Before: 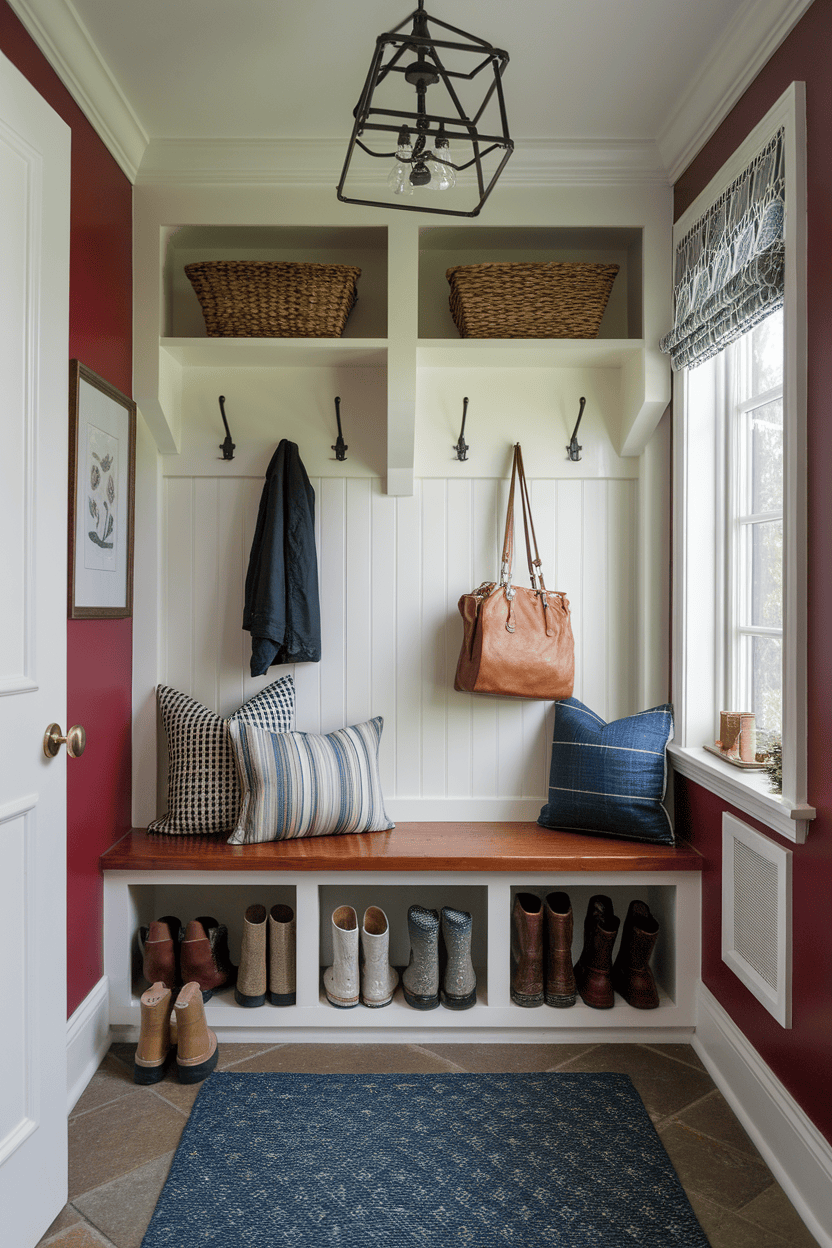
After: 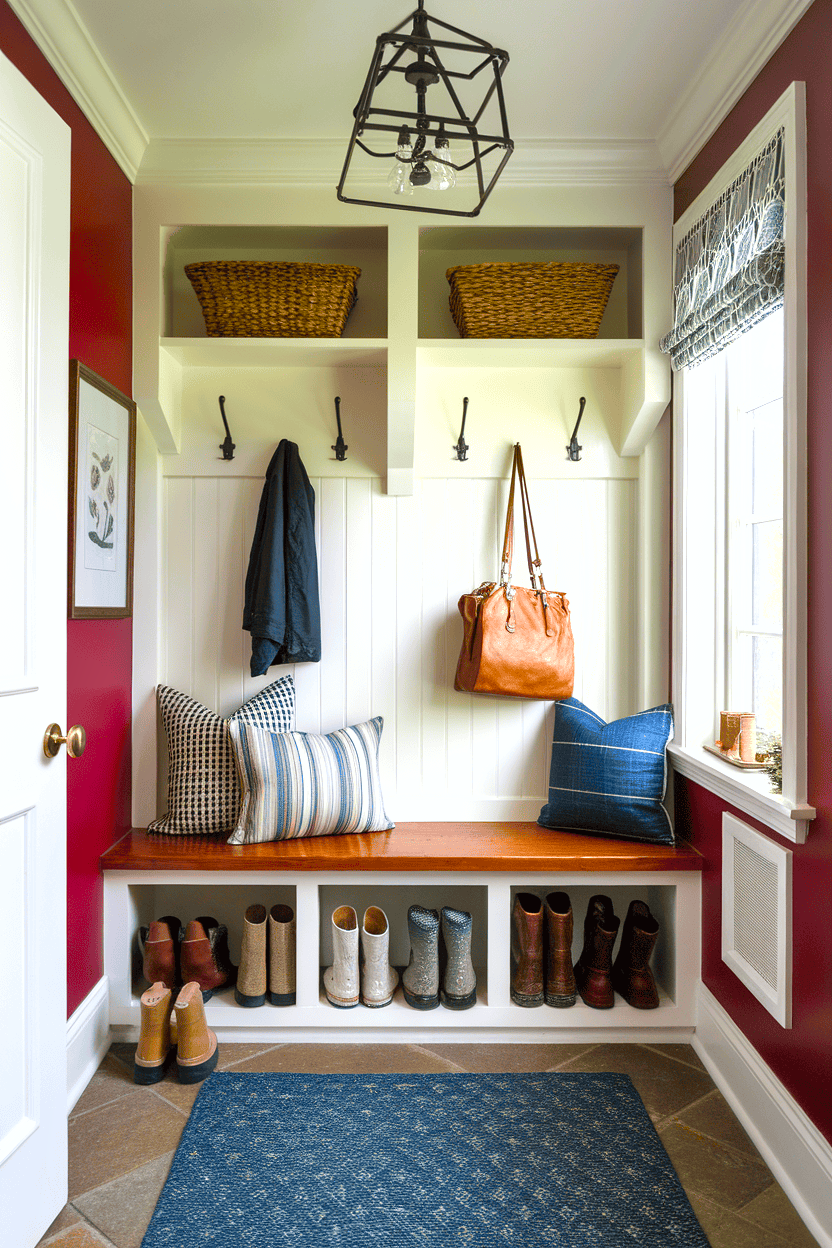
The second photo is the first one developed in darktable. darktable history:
color balance rgb: linear chroma grading › global chroma 15%, perceptual saturation grading › global saturation 30%
shadows and highlights: shadows 29.32, highlights -29.32, low approximation 0.01, soften with gaussian
exposure: exposure 0.74 EV, compensate highlight preservation false
